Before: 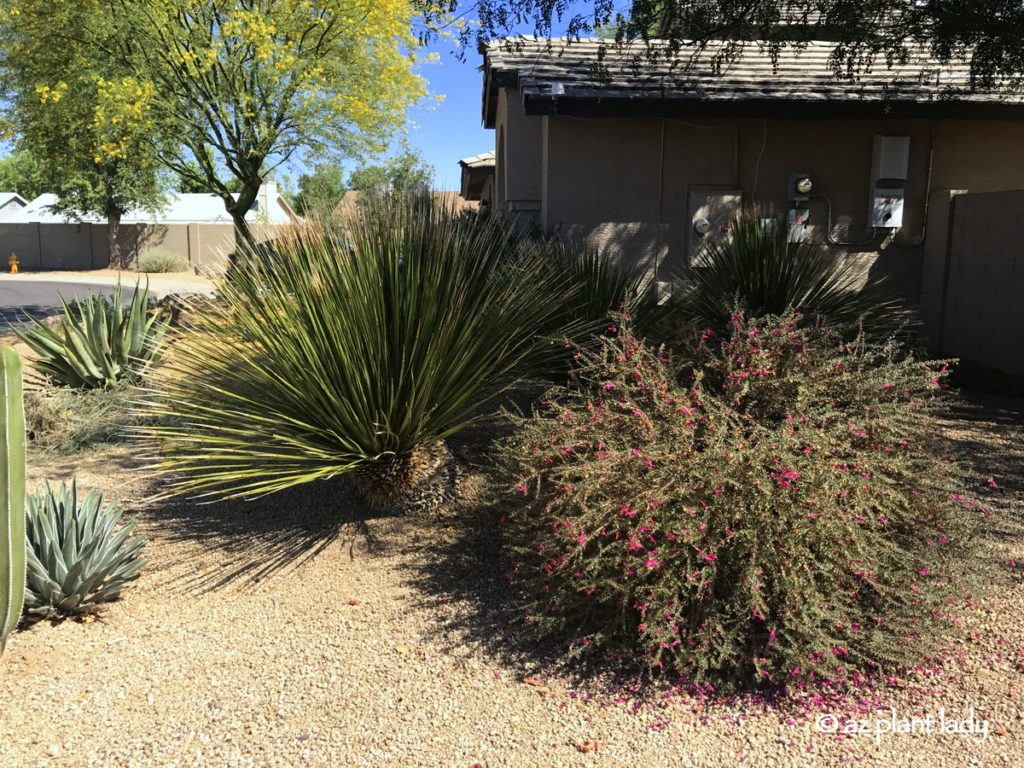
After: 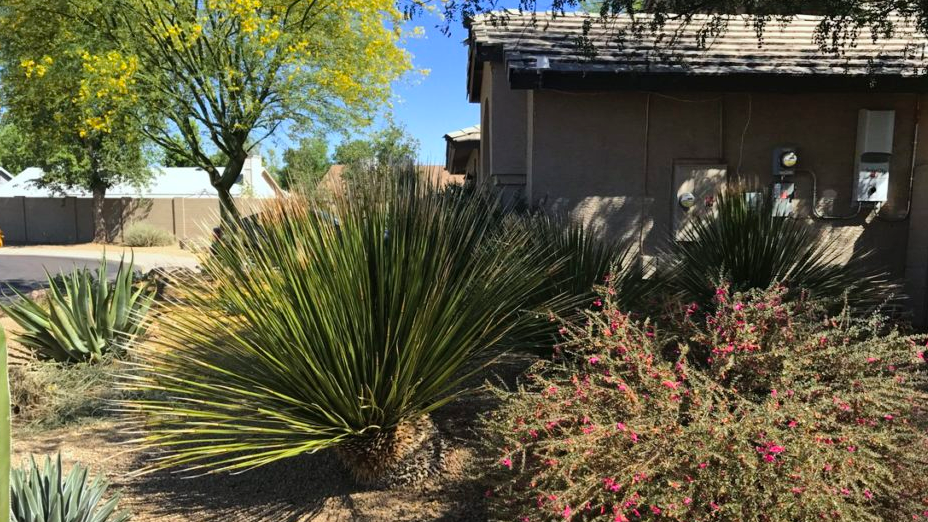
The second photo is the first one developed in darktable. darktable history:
shadows and highlights: low approximation 0.01, soften with gaussian
crop: left 1.509%, top 3.452%, right 7.696%, bottom 28.452%
